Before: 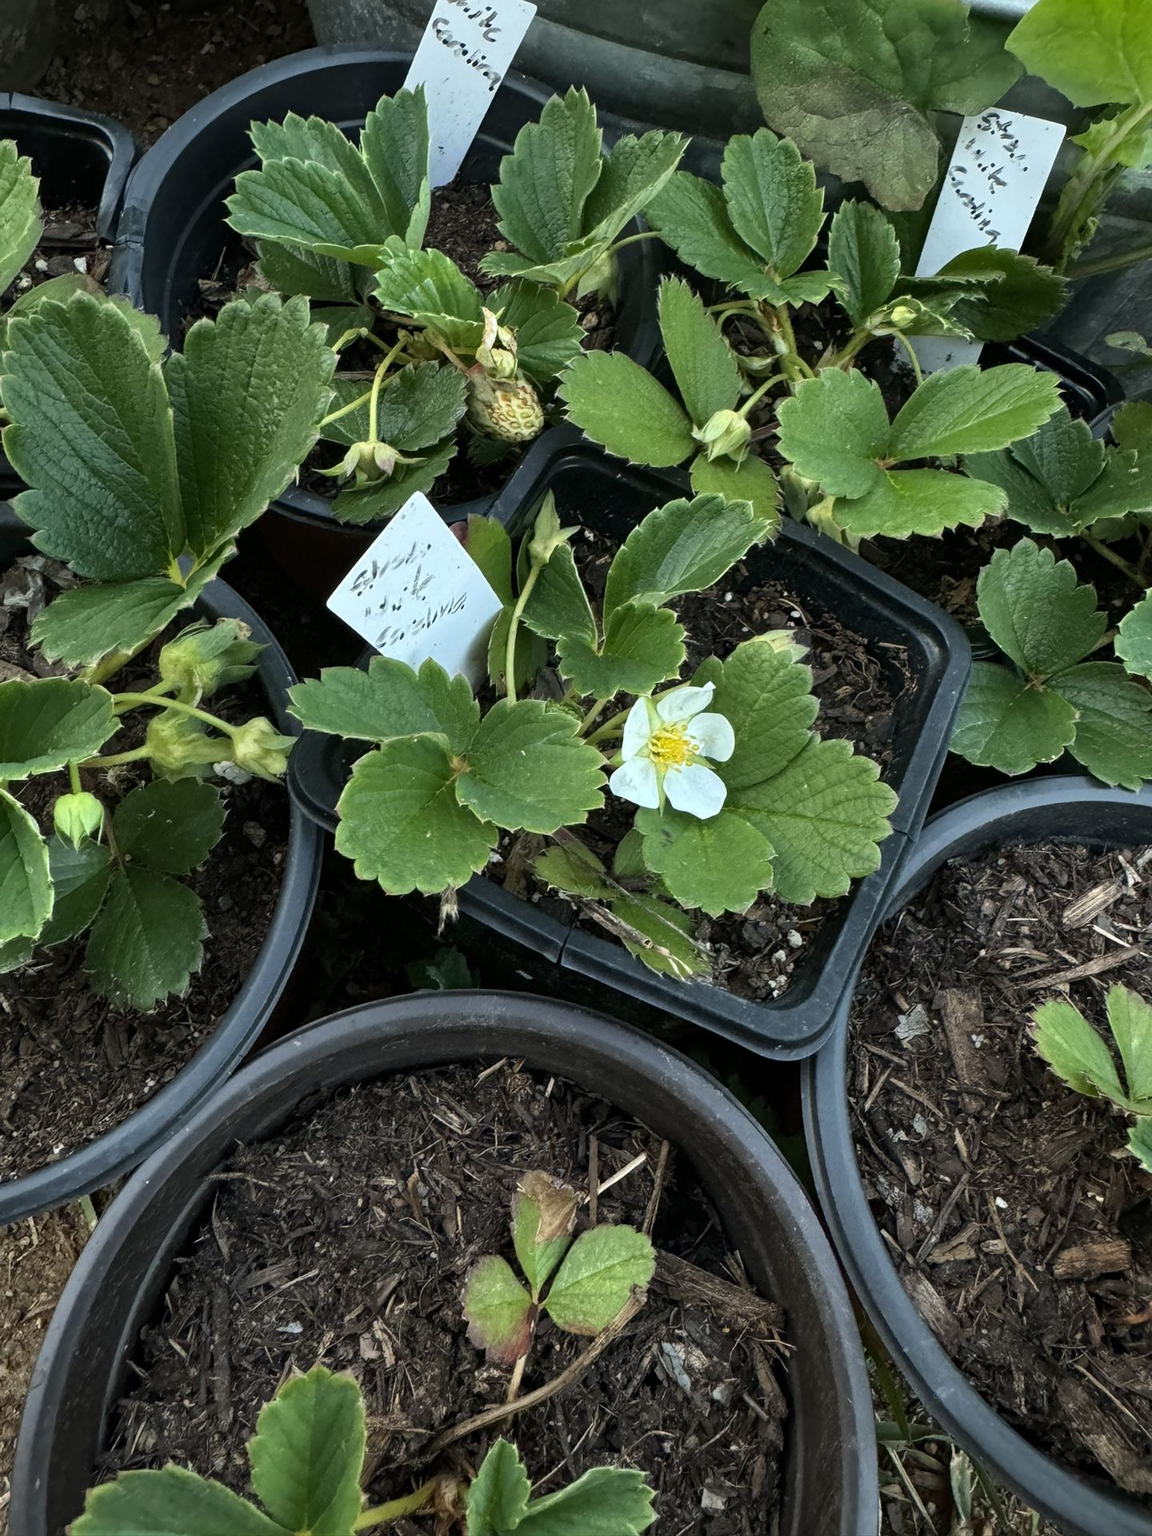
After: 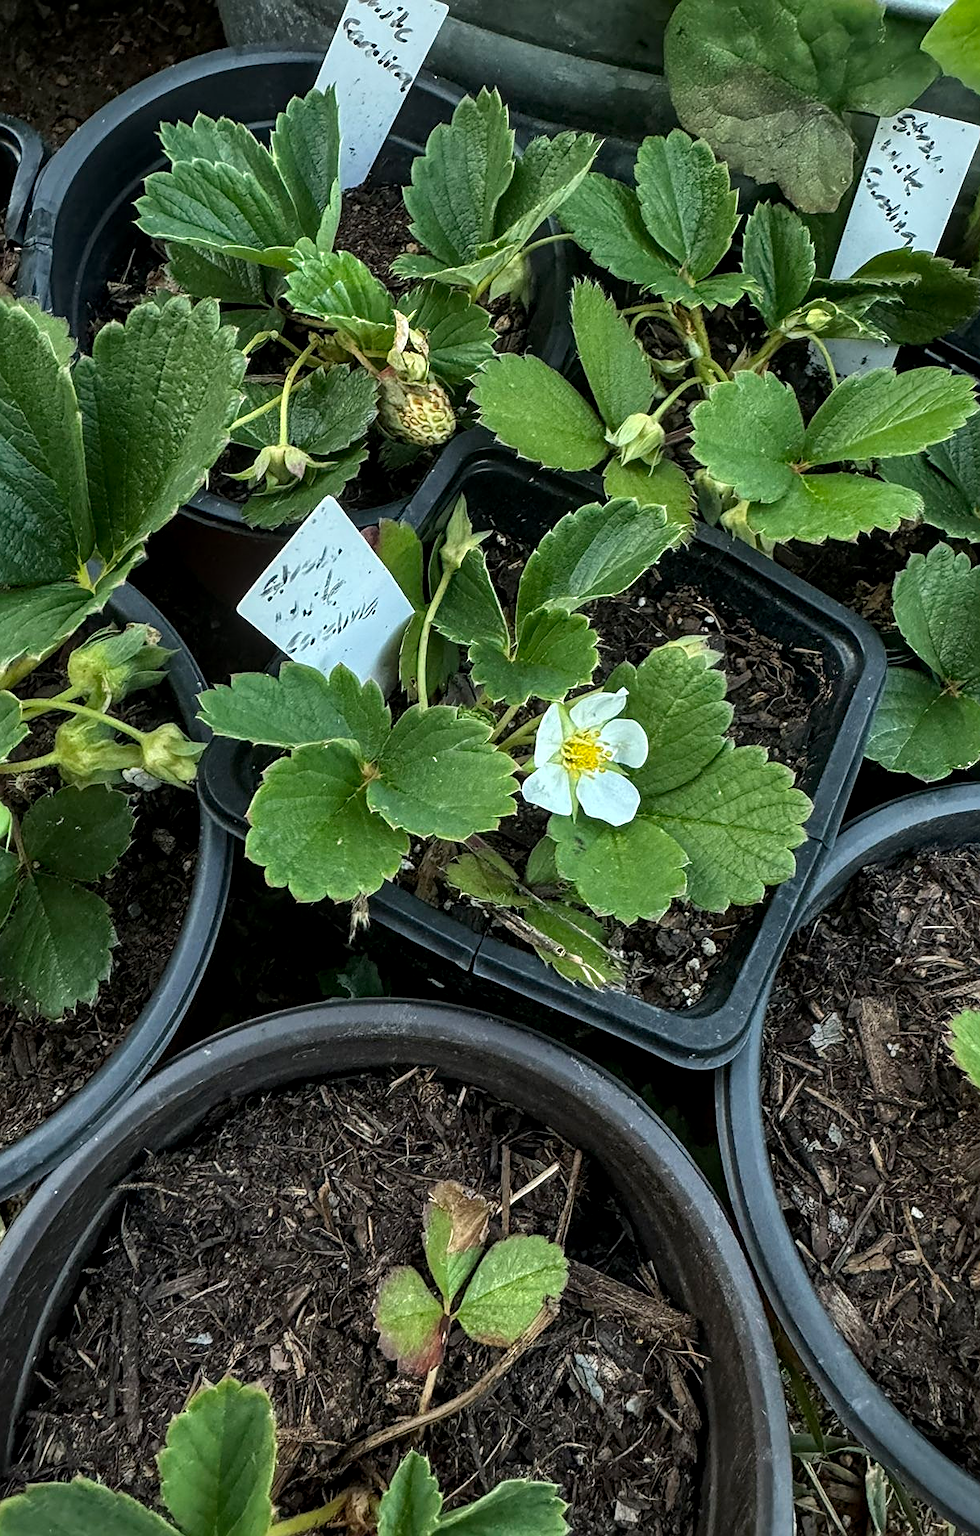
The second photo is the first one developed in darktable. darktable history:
local contrast: detail 130%
crop: left 8.026%, right 7.374%
sharpen: on, module defaults
